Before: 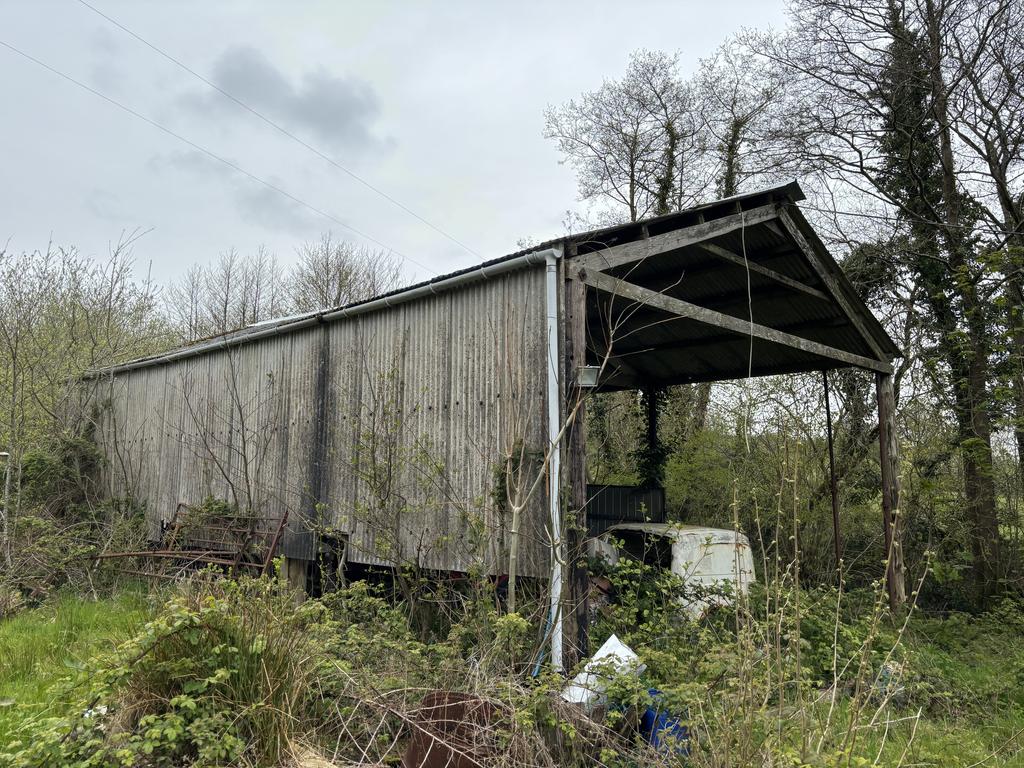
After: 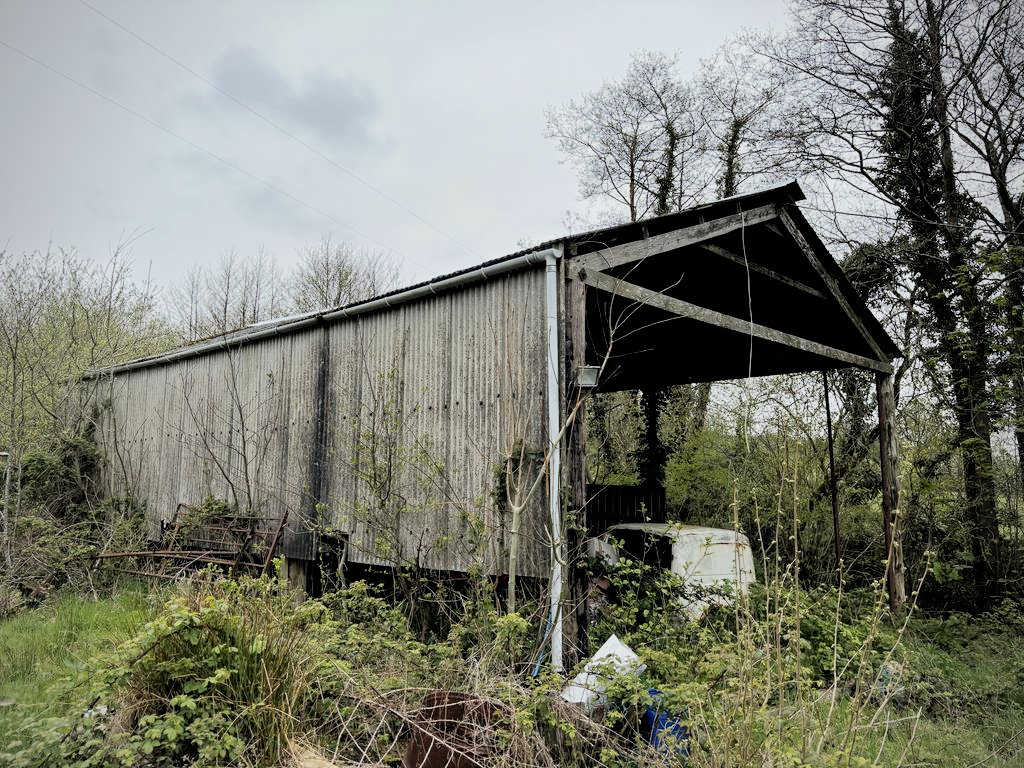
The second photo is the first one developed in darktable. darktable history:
filmic rgb: black relative exposure -5 EV, hardness 2.88, contrast 1.1
vignetting: fall-off radius 60.92%
exposure: black level correction 0.003, exposure 0.383 EV, compensate highlight preservation false
